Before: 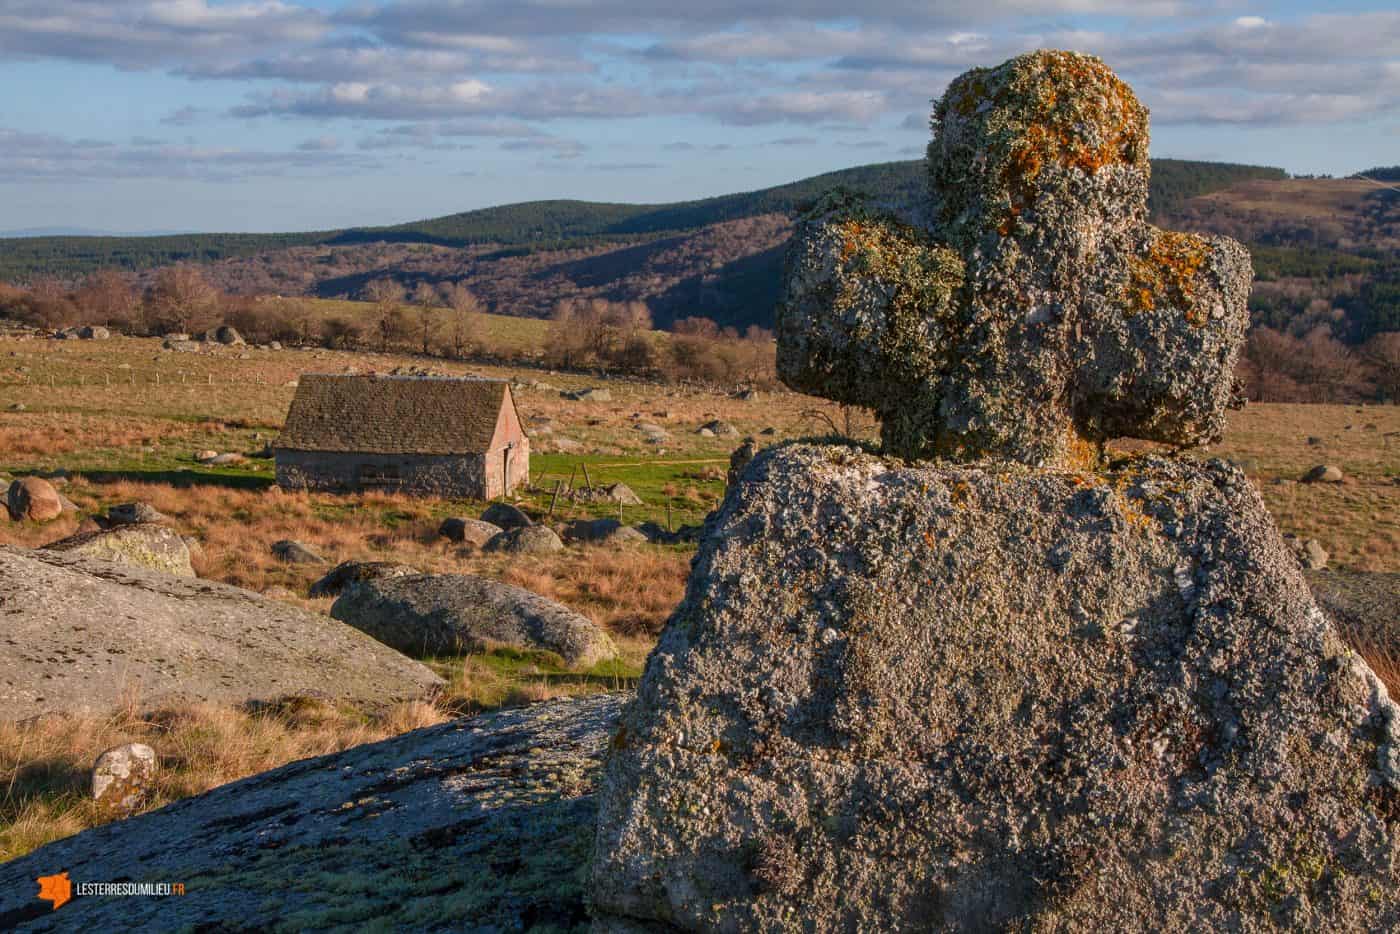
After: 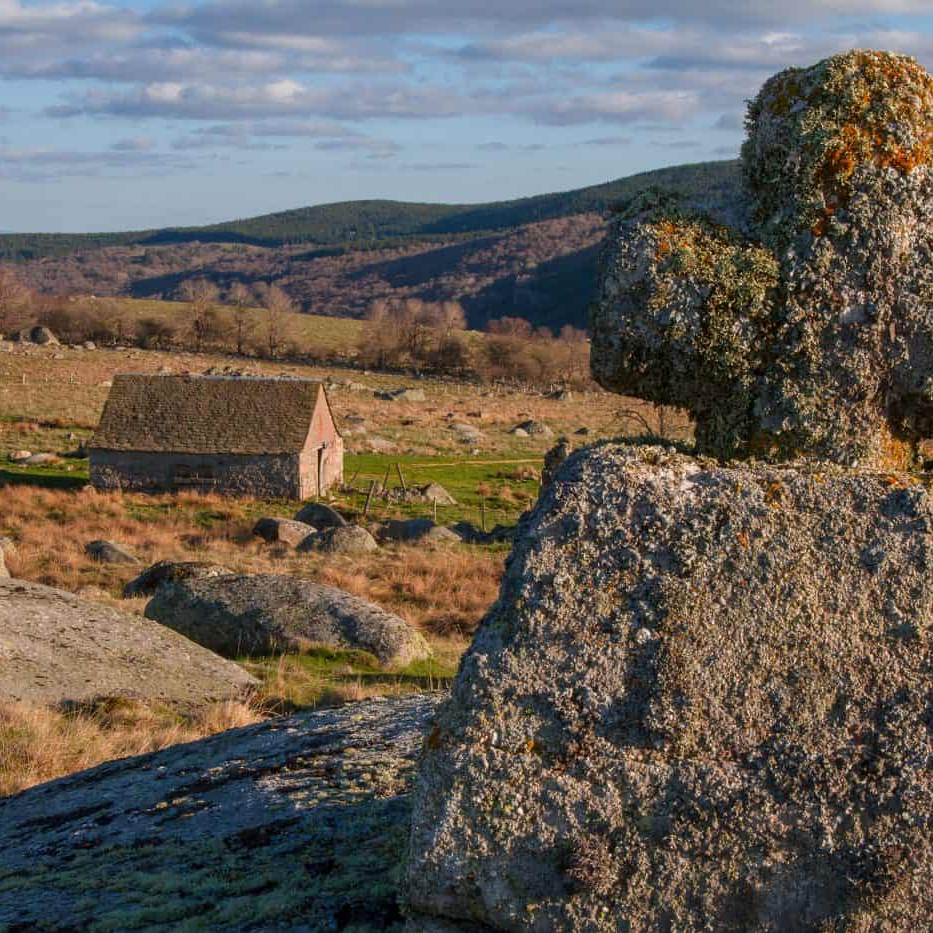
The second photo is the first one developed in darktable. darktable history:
crop and rotate: left 13.342%, right 19.991%
levels: levels [0, 0.498, 1]
